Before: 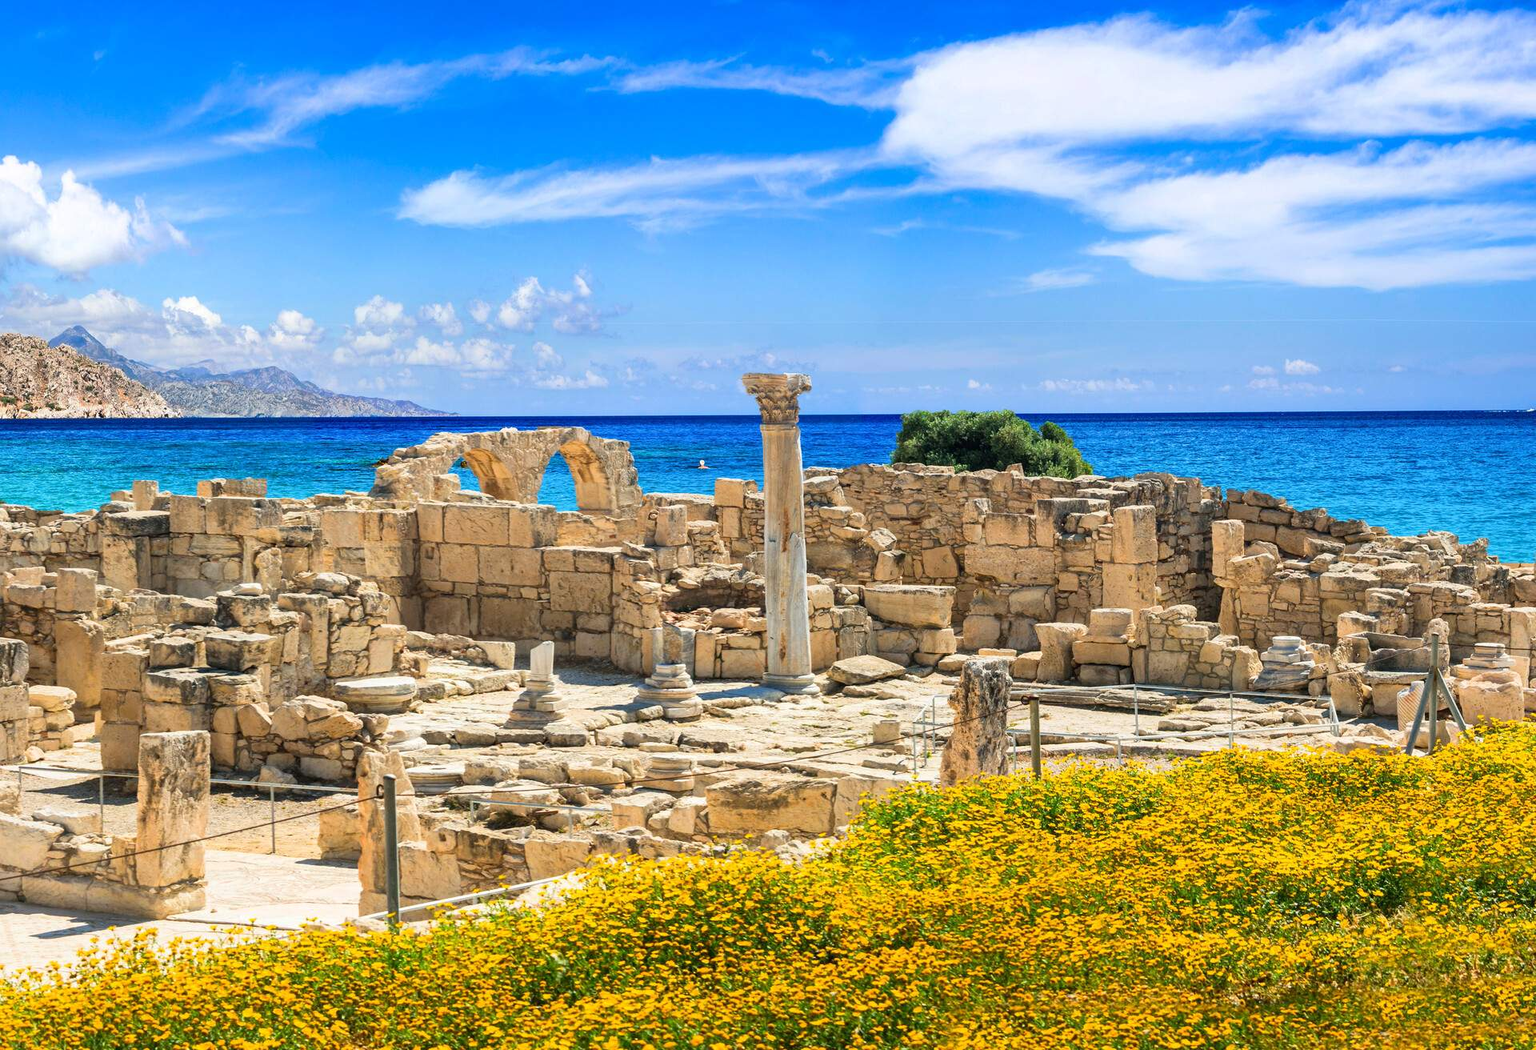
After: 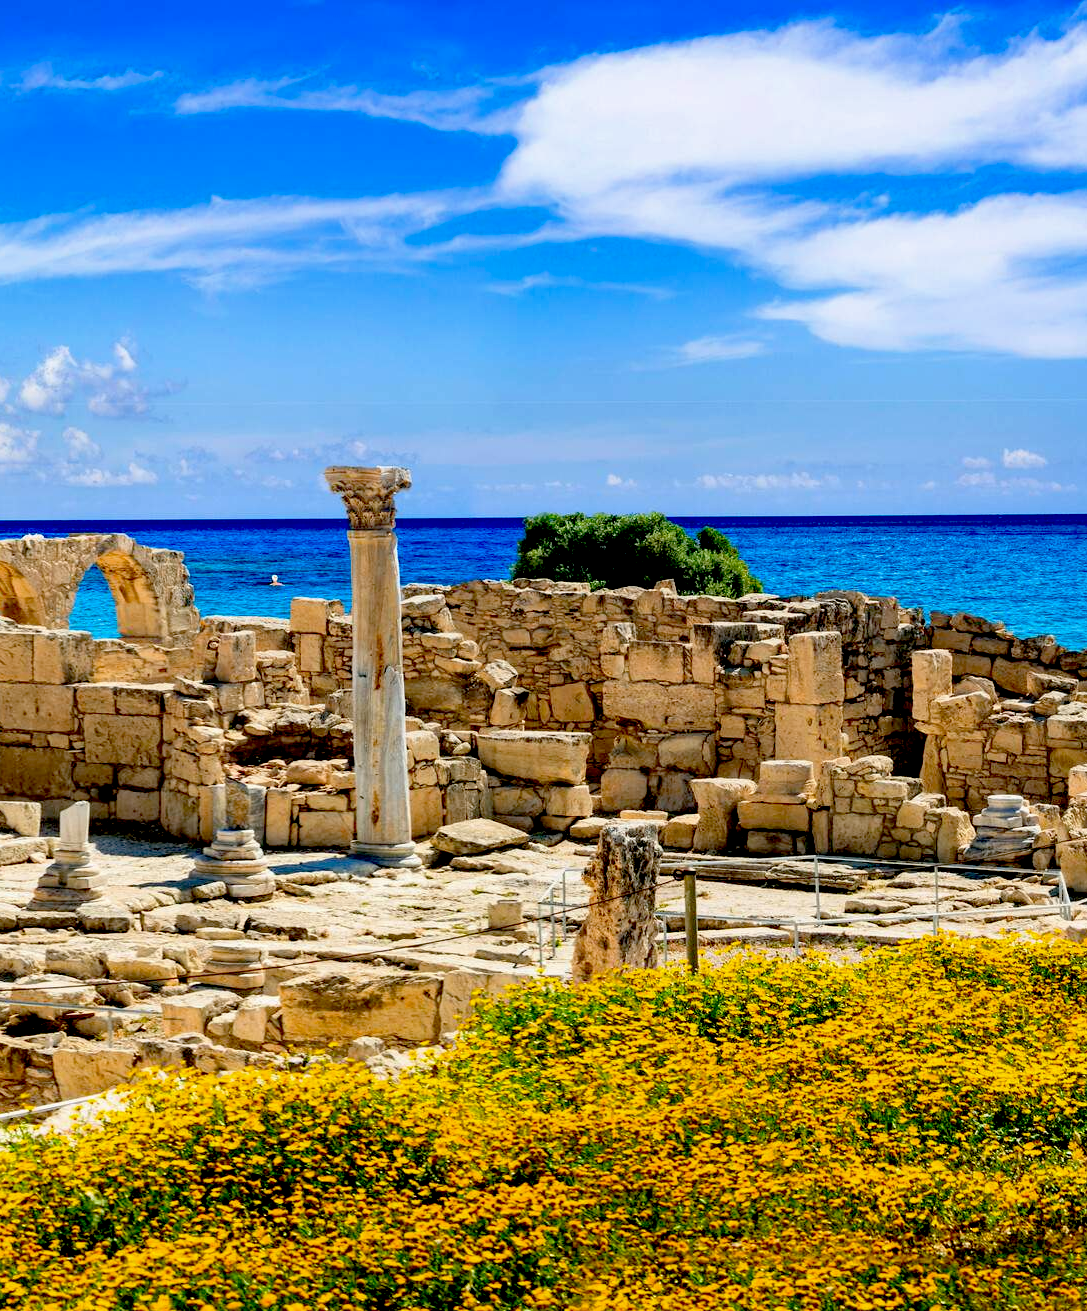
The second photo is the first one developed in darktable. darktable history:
exposure: black level correction 0.056, exposure -0.039 EV, compensate highlight preservation false
rotate and perspective: crop left 0, crop top 0
crop: left 31.458%, top 0%, right 11.876%
